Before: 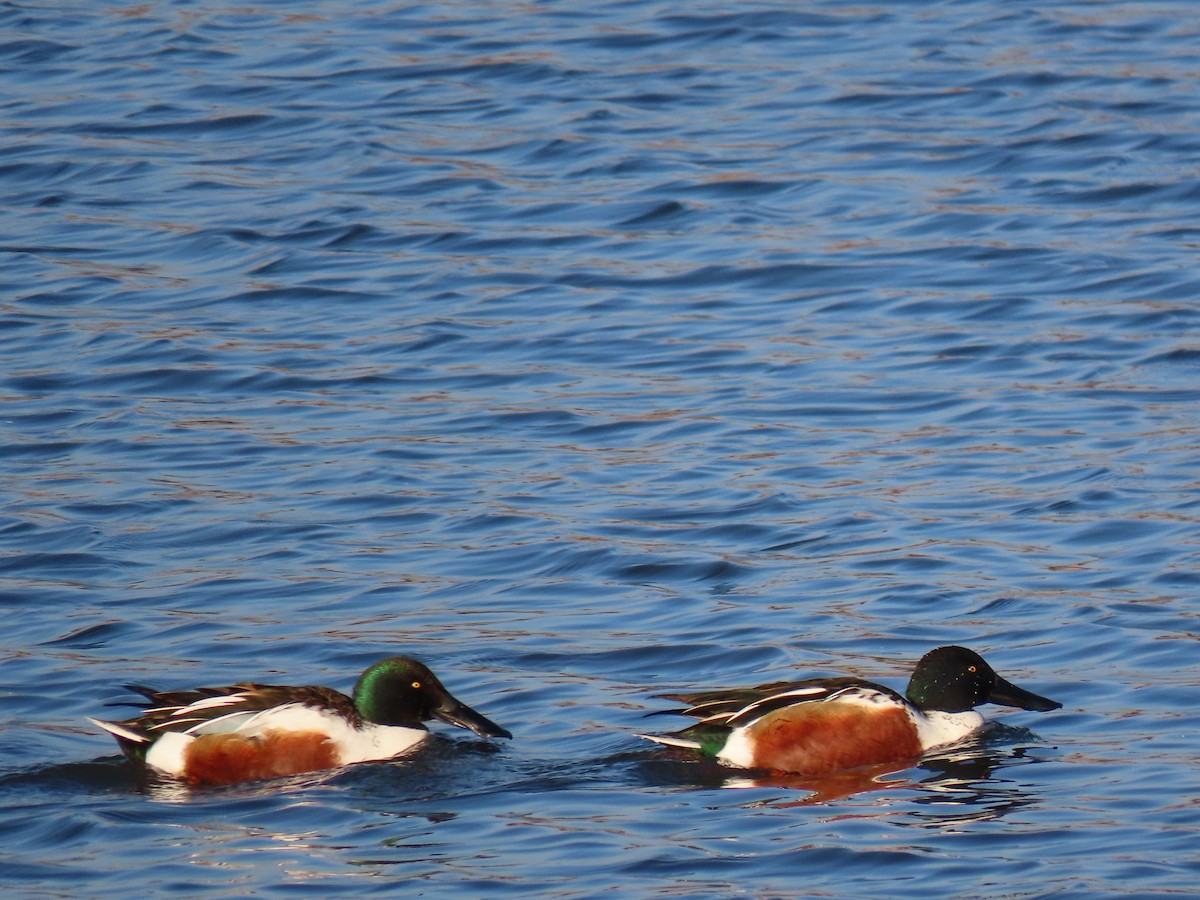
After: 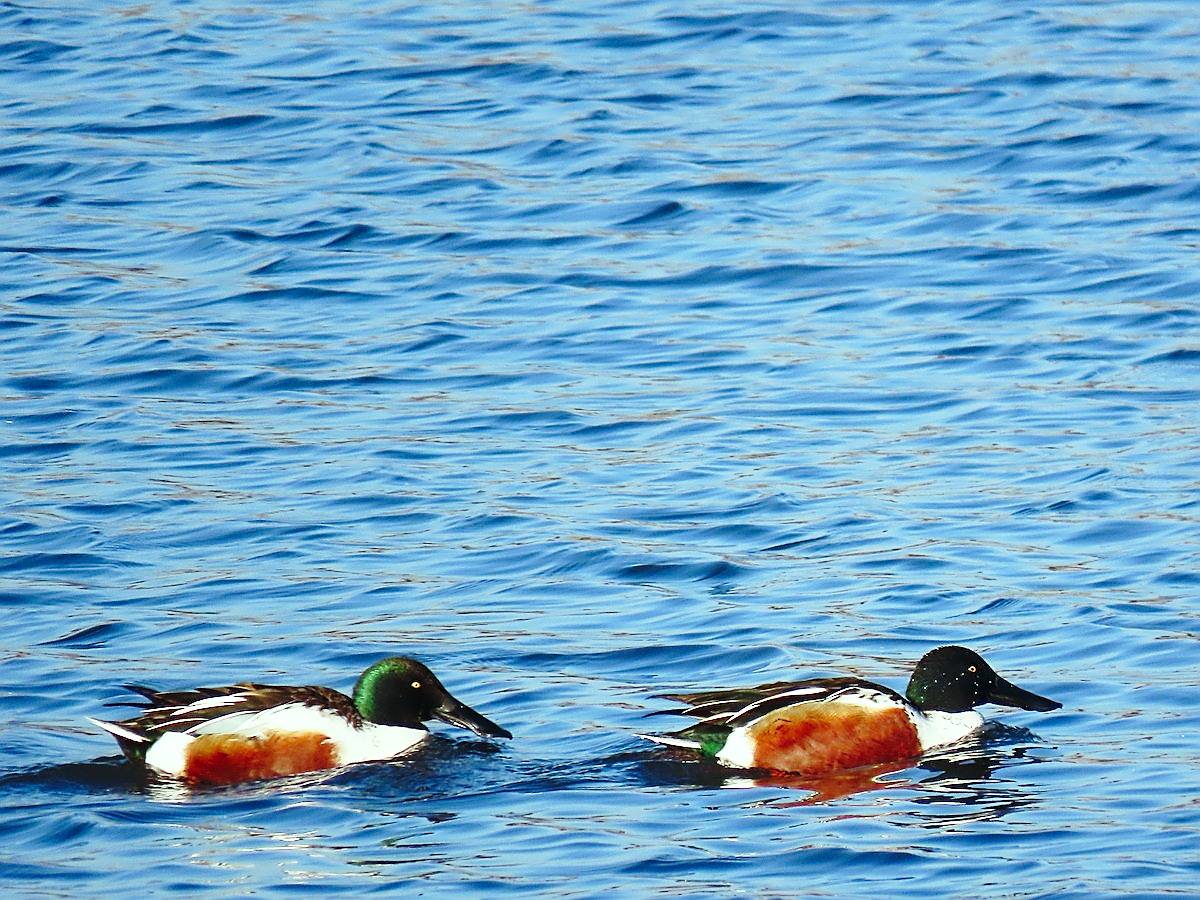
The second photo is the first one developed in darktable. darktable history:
sharpen: radius 1.4, amount 1.25, threshold 0.7
color balance: mode lift, gamma, gain (sRGB), lift [0.997, 0.979, 1.021, 1.011], gamma [1, 1.084, 0.916, 0.998], gain [1, 0.87, 1.13, 1.101], contrast 4.55%, contrast fulcrum 38.24%, output saturation 104.09%
base curve: curves: ch0 [(0, 0) (0.028, 0.03) (0.121, 0.232) (0.46, 0.748) (0.859, 0.968) (1, 1)], preserve colors none
